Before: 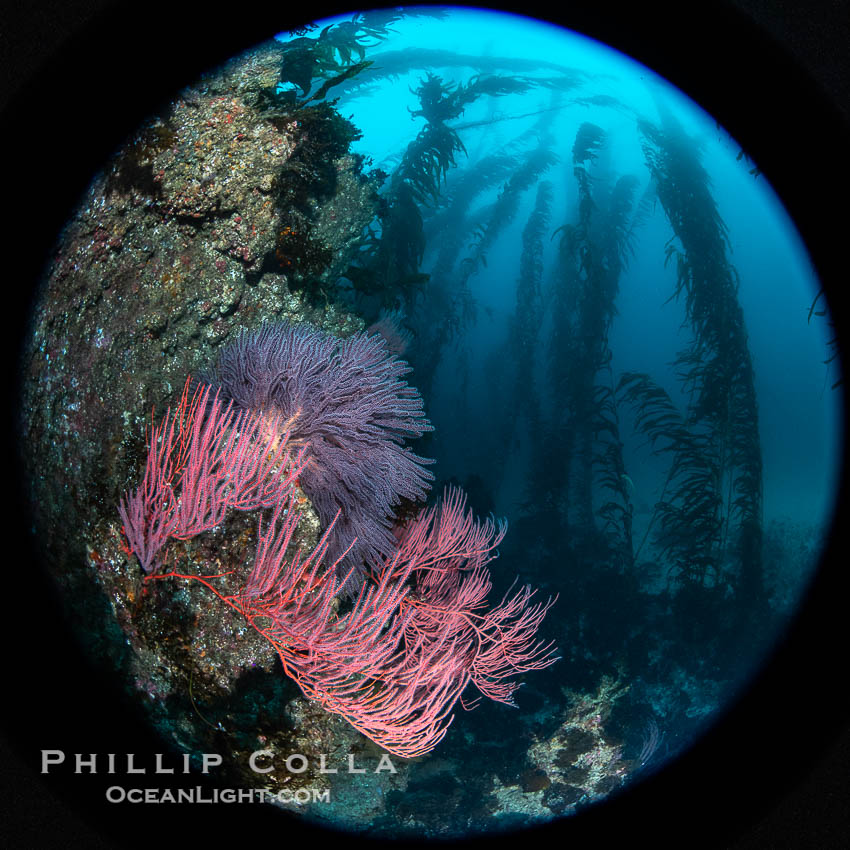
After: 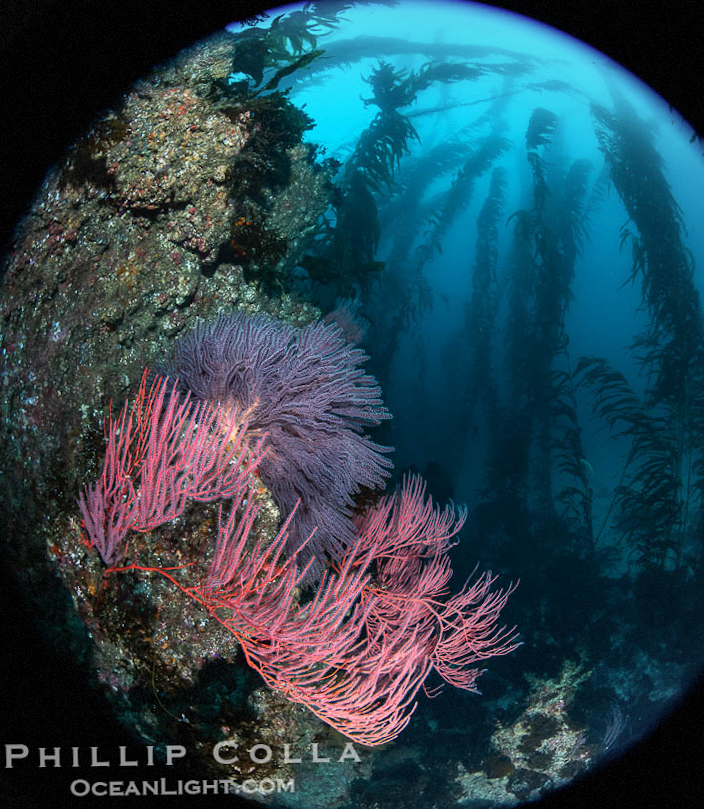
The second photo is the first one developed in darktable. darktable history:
crop and rotate: angle 1°, left 4.281%, top 0.642%, right 11.383%, bottom 2.486%
vignetting: fall-off start 85%, fall-off radius 80%, brightness -0.182, saturation -0.3, width/height ratio 1.219, dithering 8-bit output, unbound false
tone equalizer: on, module defaults
